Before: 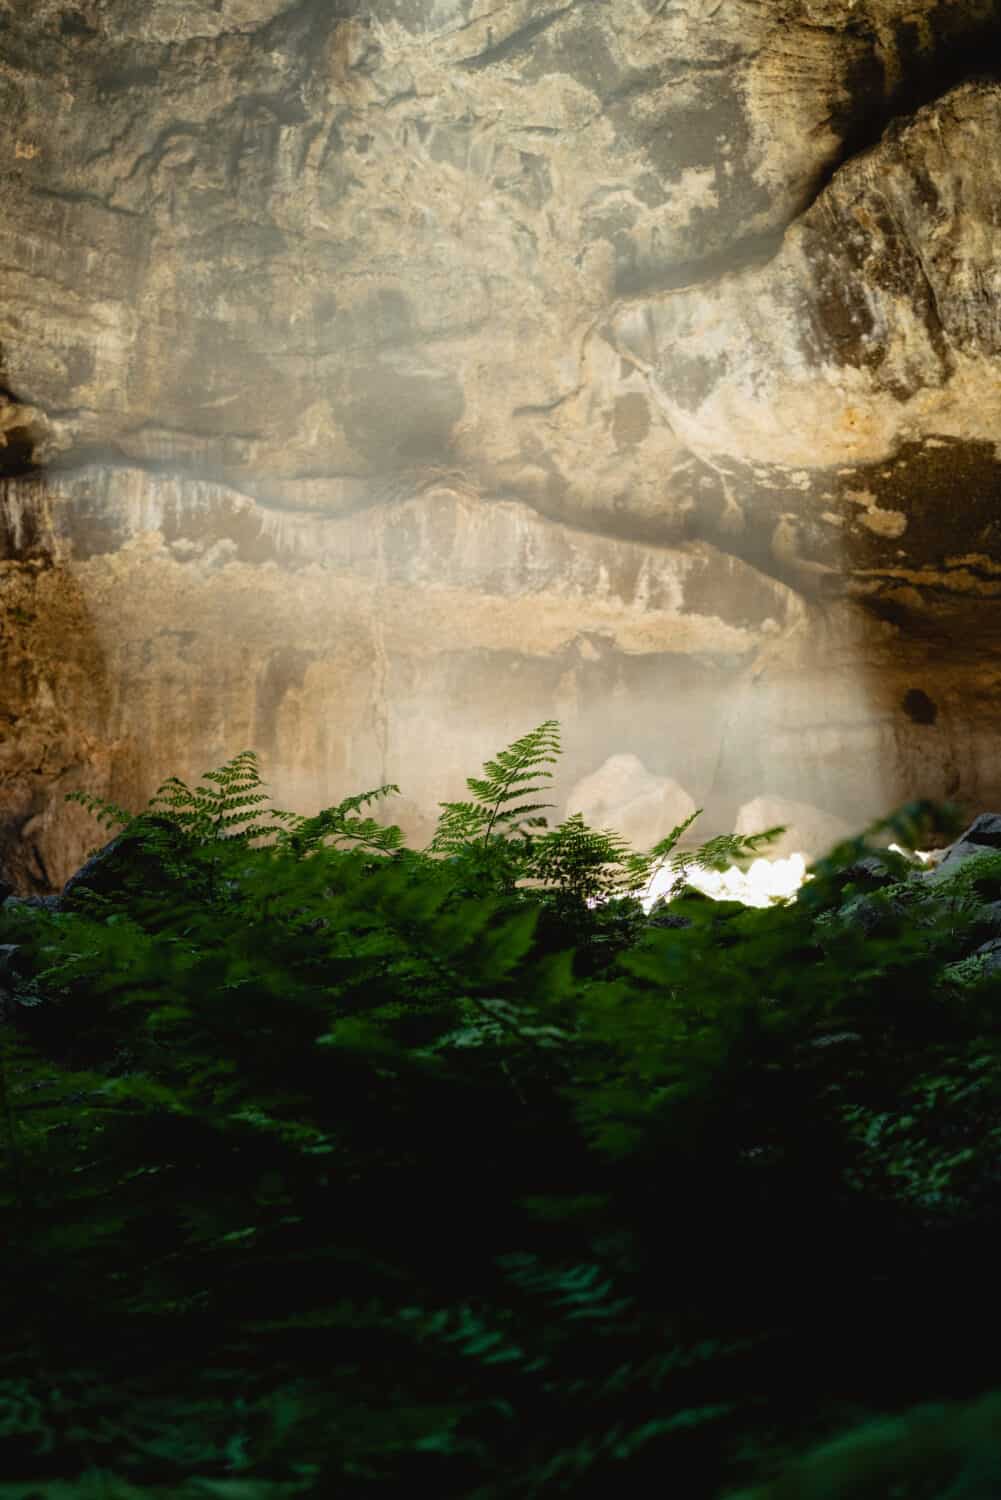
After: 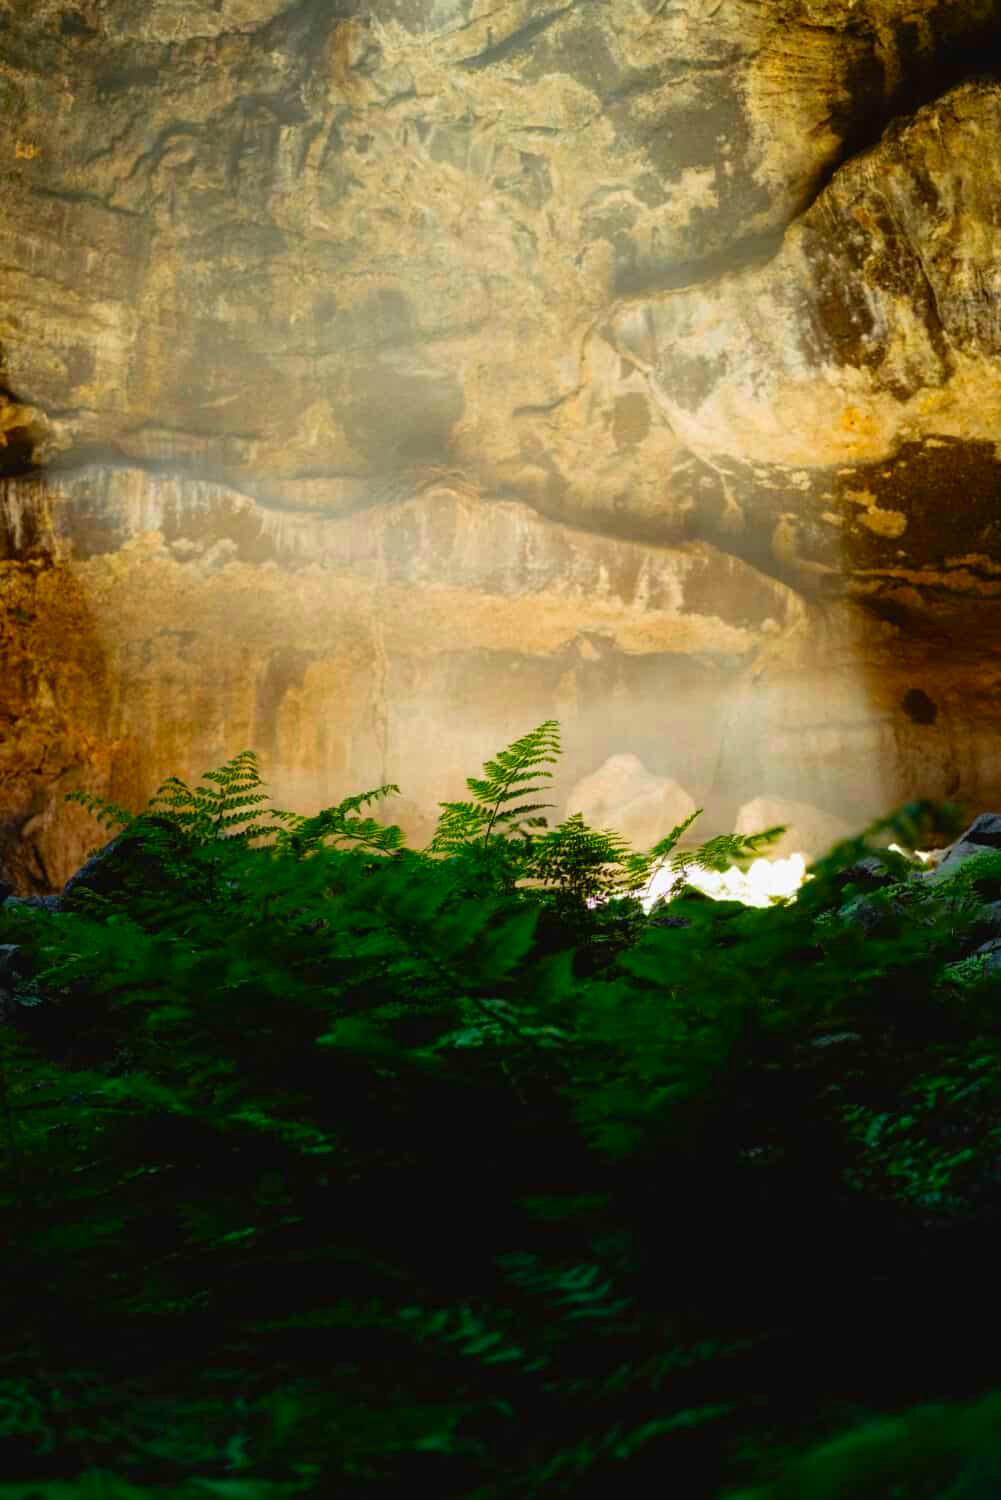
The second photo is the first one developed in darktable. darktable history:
color correction: highlights b* 0.06, saturation 1.77
